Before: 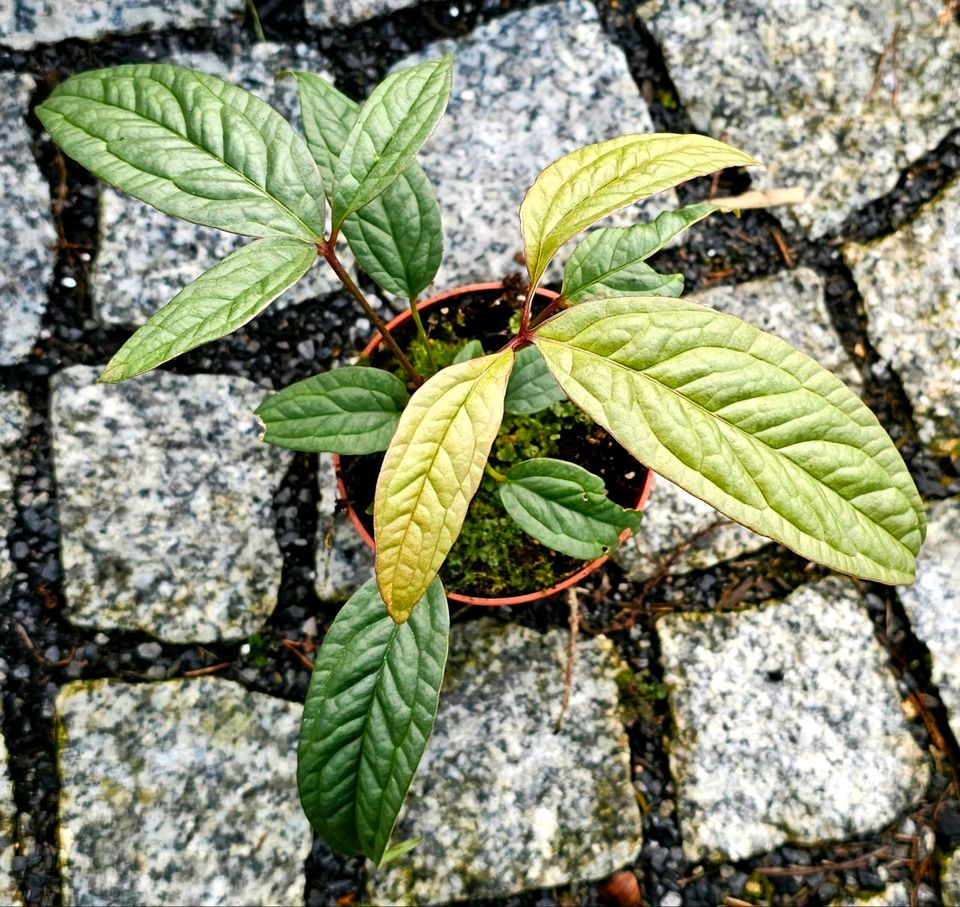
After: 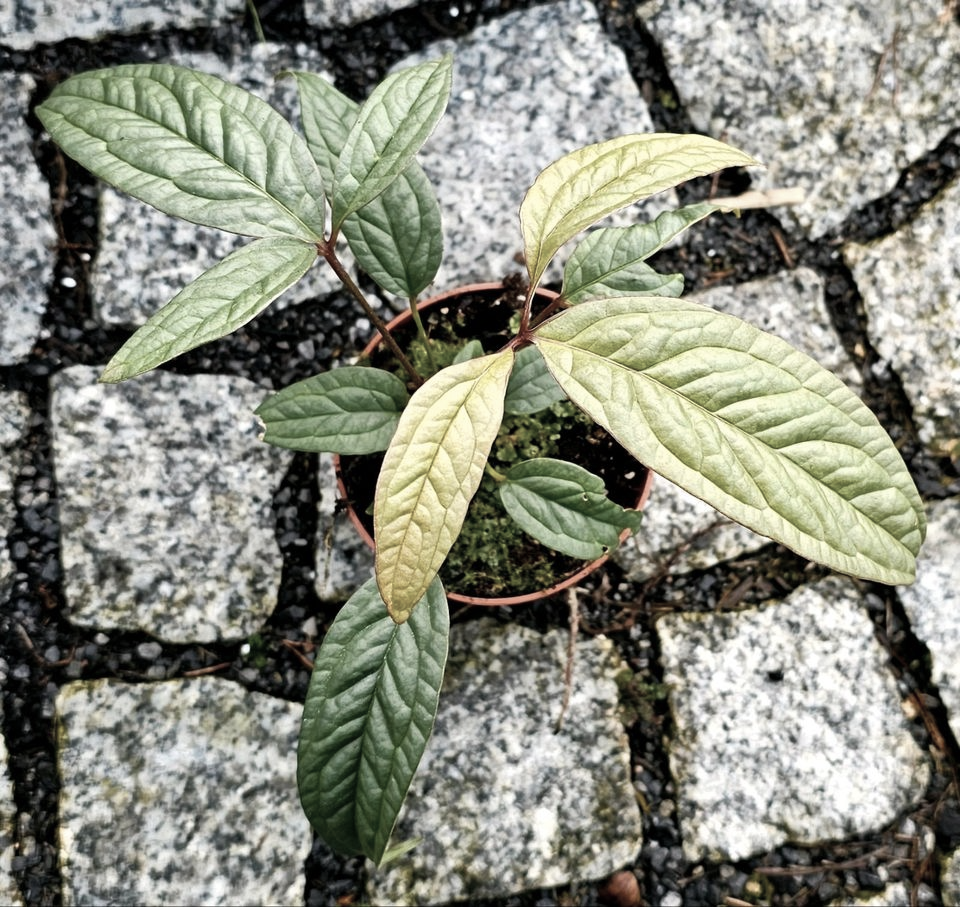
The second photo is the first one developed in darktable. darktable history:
color correction: highlights b* 0.065, saturation 0.495
